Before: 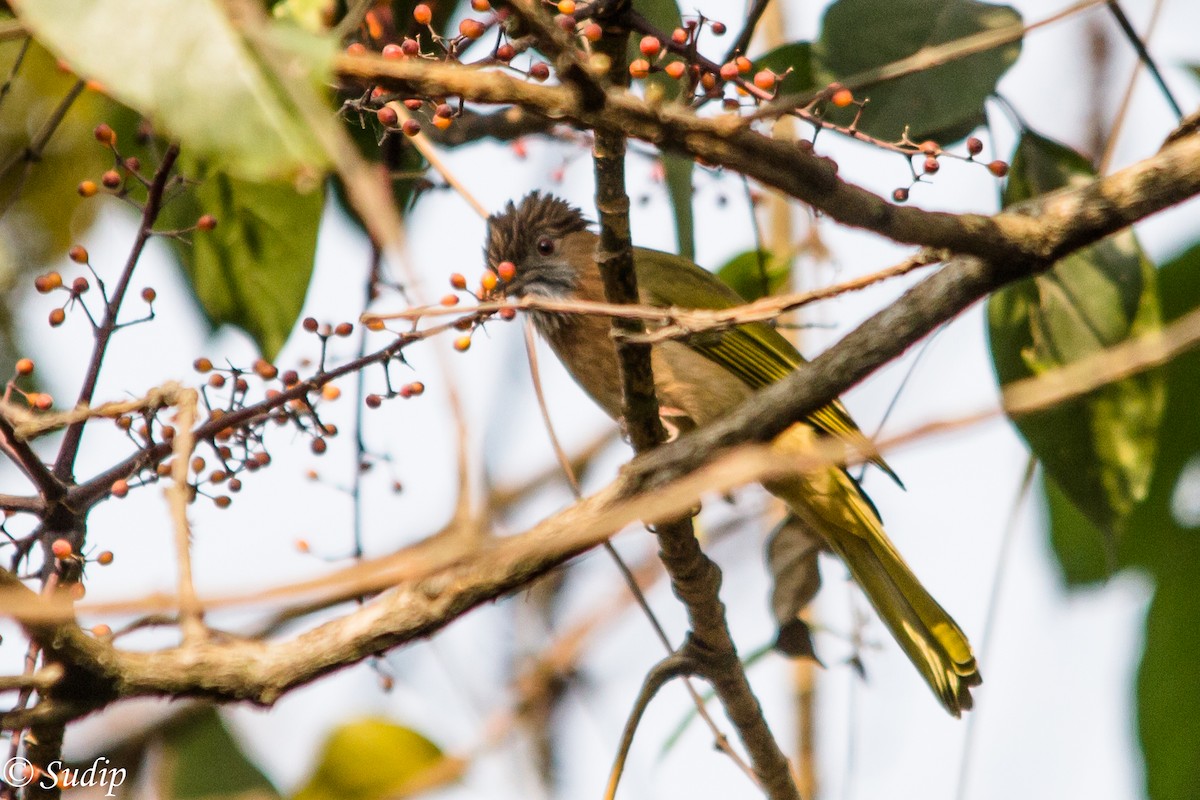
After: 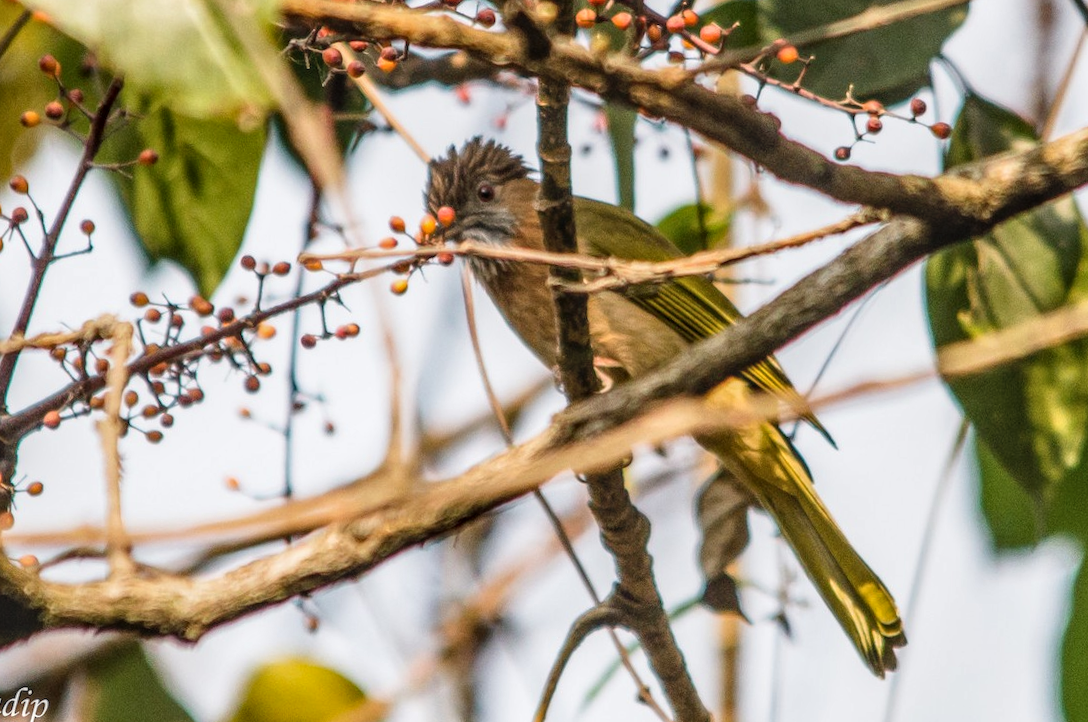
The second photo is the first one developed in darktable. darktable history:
crop and rotate: angle -1.99°, left 3.154%, top 4.338%, right 1.472%, bottom 0.728%
local contrast: highlights 3%, shadows 4%, detail 133%
